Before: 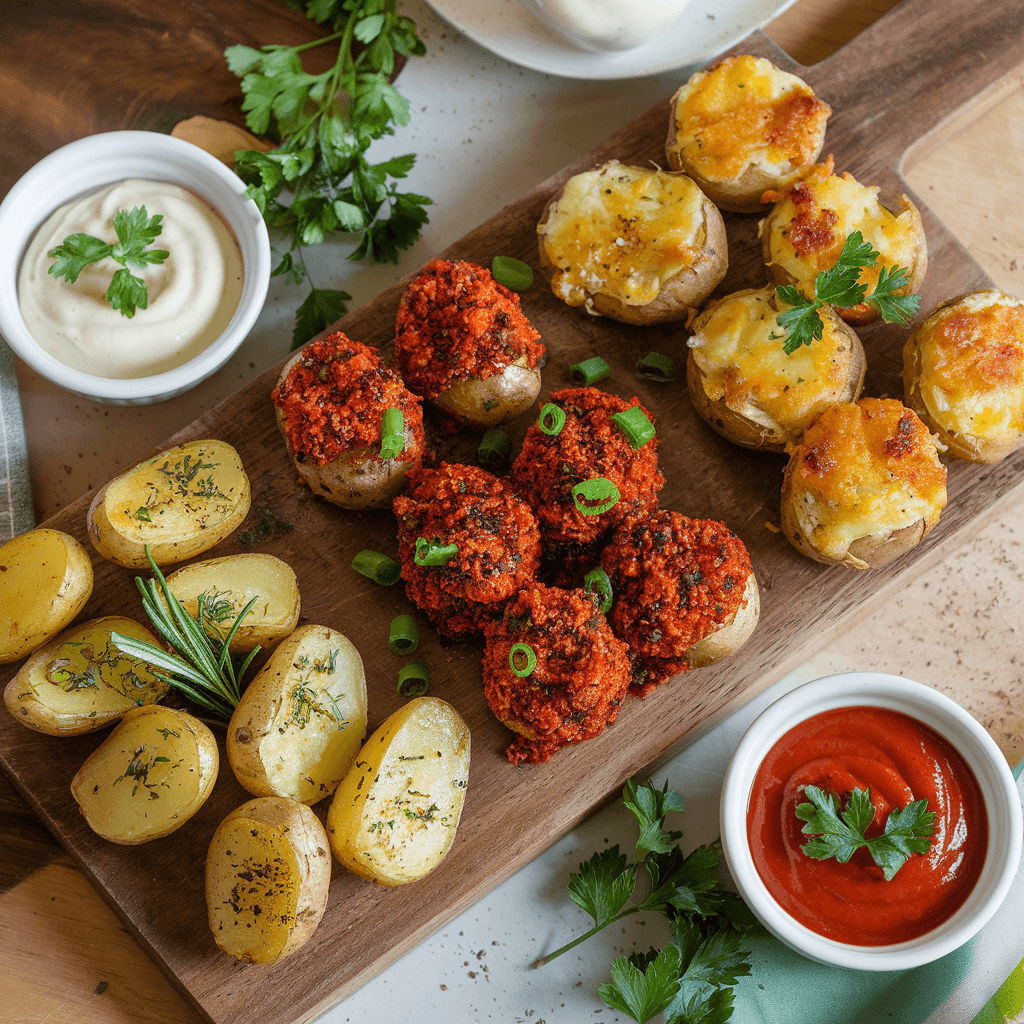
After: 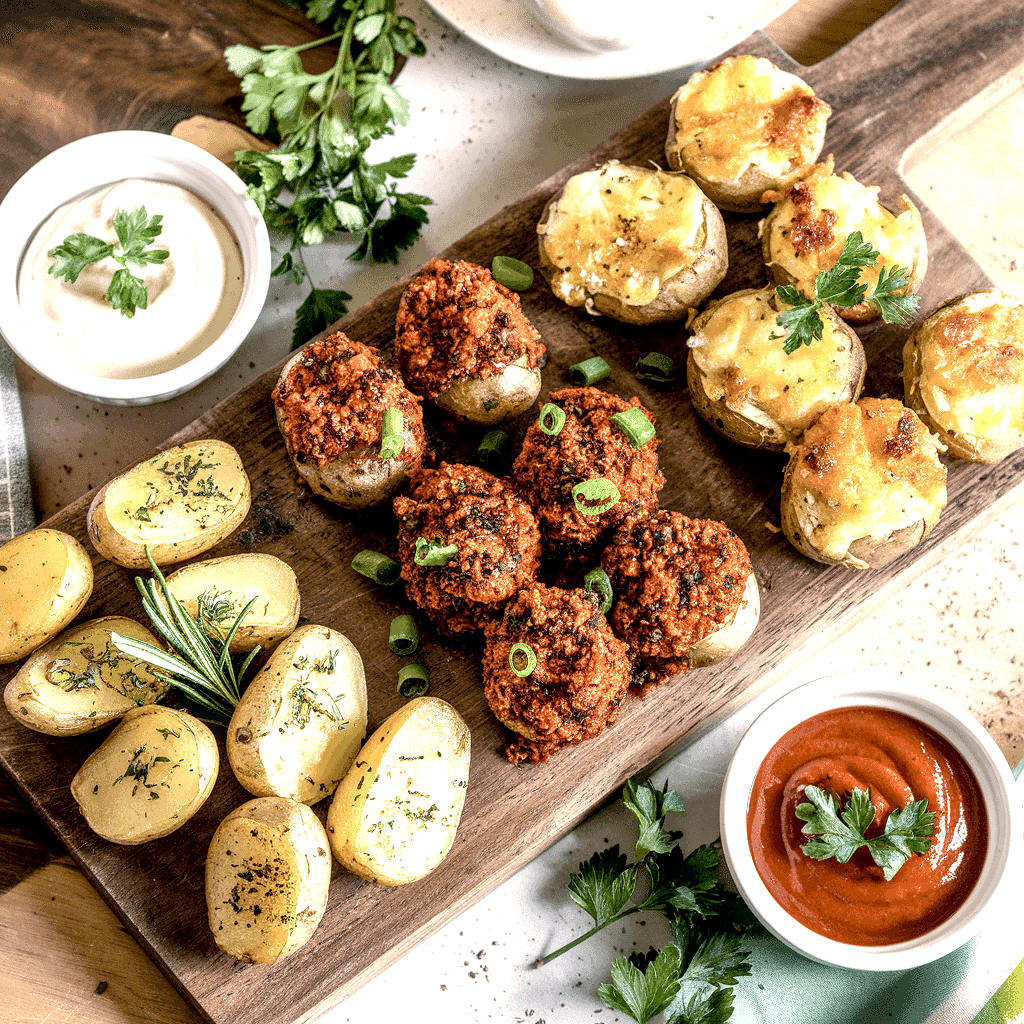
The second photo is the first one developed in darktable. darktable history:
contrast brightness saturation: contrast 0.099, saturation -0.353
color correction: highlights a* 5.35, highlights b* 5.35, shadows a* -4.44, shadows b* -5.29
local contrast: highlights 57%, detail 147%
exposure: black level correction 0.01, exposure 1 EV, compensate highlight preservation false
